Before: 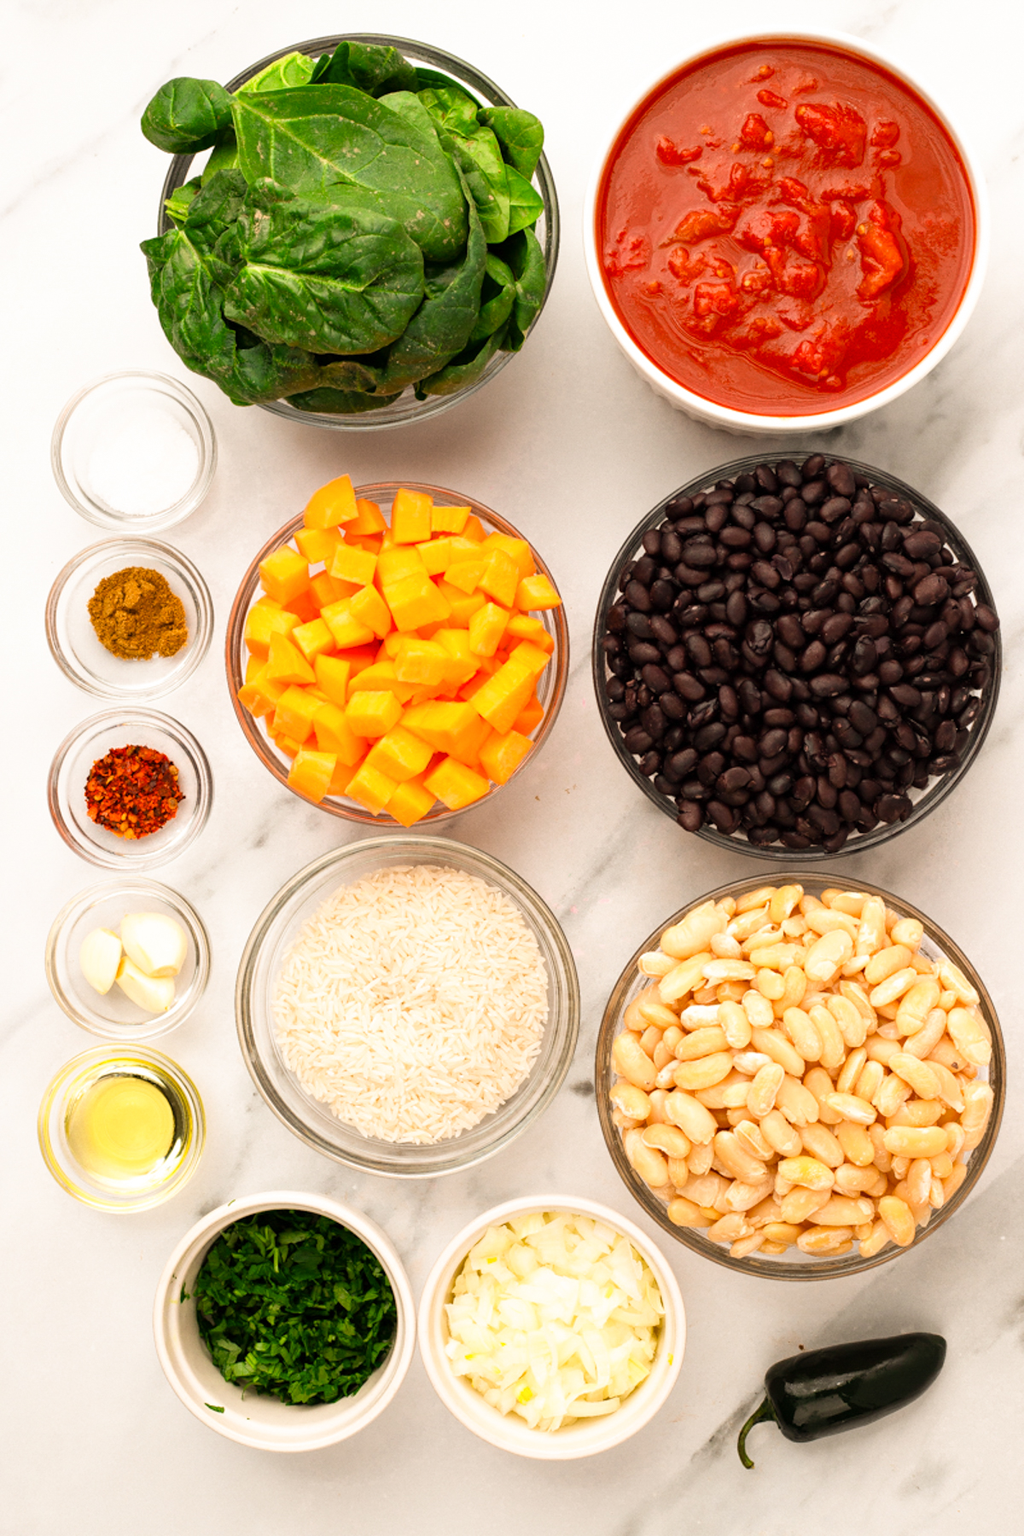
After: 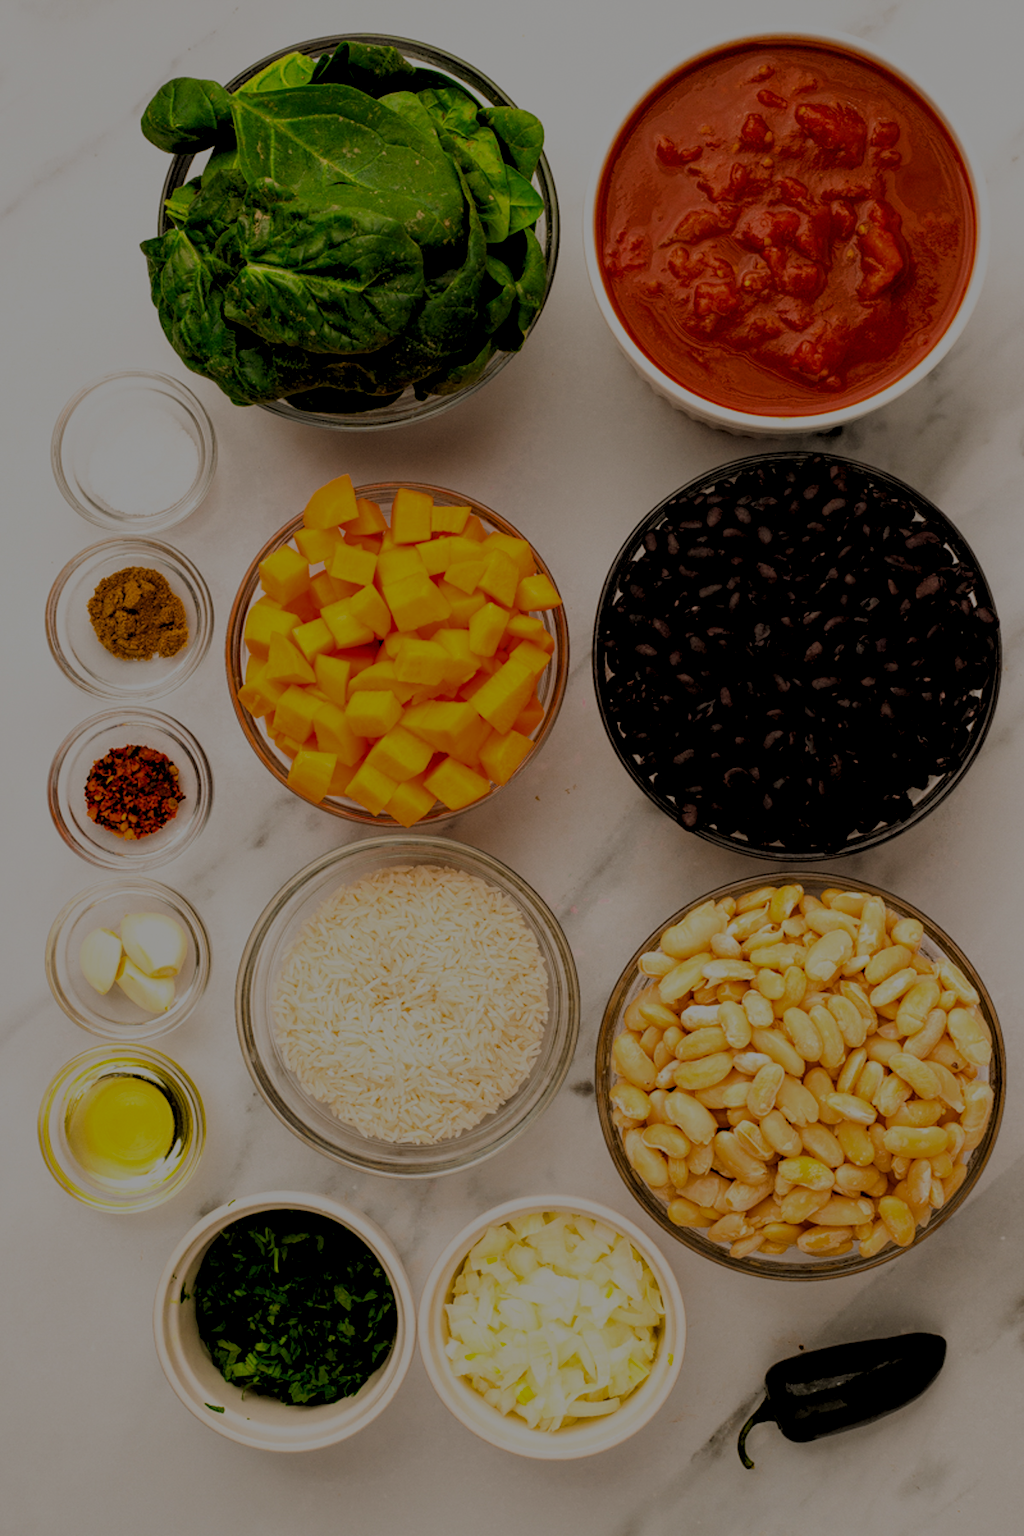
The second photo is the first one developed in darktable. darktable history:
exposure: exposure -2.002 EV, compensate highlight preservation false
color balance rgb: perceptual saturation grading › global saturation 20%, global vibrance 20%
local contrast: highlights 100%, shadows 100%, detail 120%, midtone range 0.2
rgb levels: levels [[0.01, 0.419, 0.839], [0, 0.5, 1], [0, 0.5, 1]]
